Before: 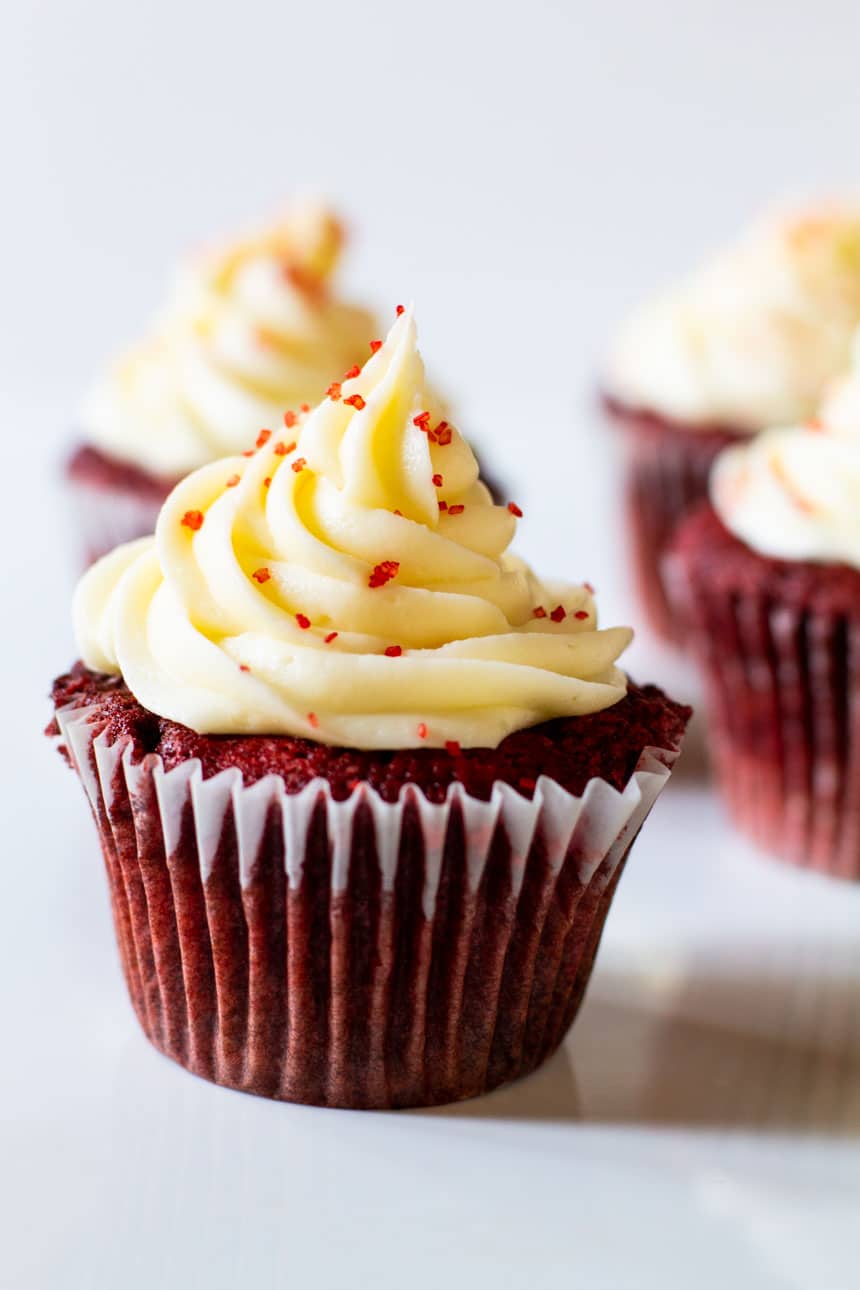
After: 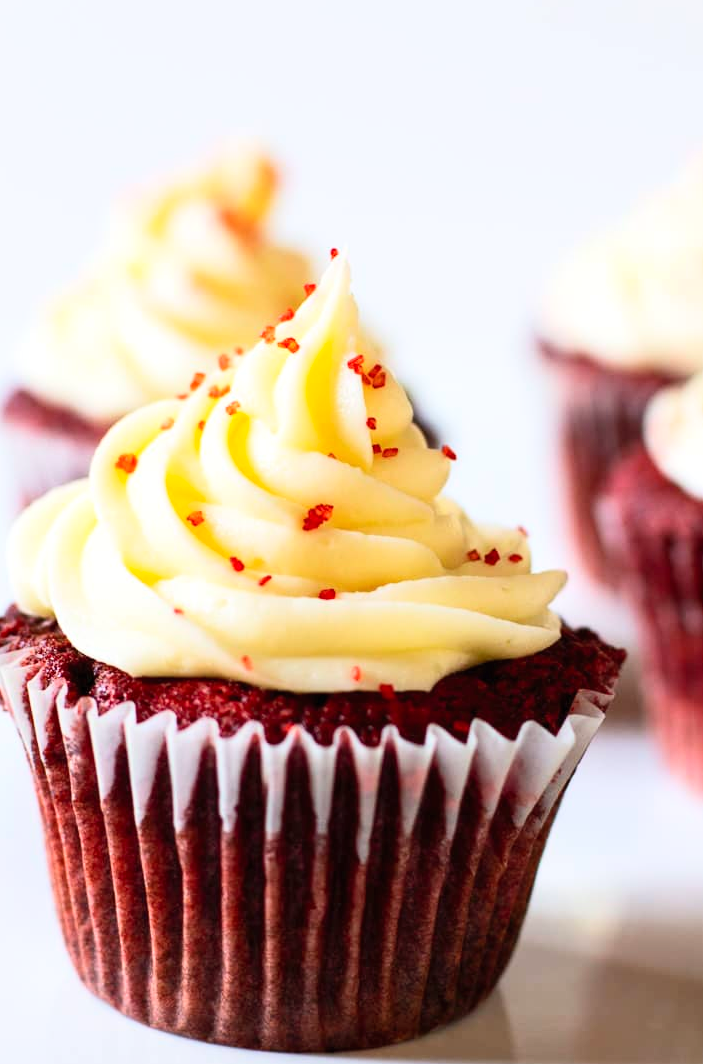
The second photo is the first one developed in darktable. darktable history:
shadows and highlights: shadows 12.49, white point adjustment 1.1, highlights -0.417, soften with gaussian
contrast brightness saturation: contrast 0.2, brightness 0.144, saturation 0.144
crop and rotate: left 7.679%, top 4.494%, right 10.57%, bottom 13.007%
